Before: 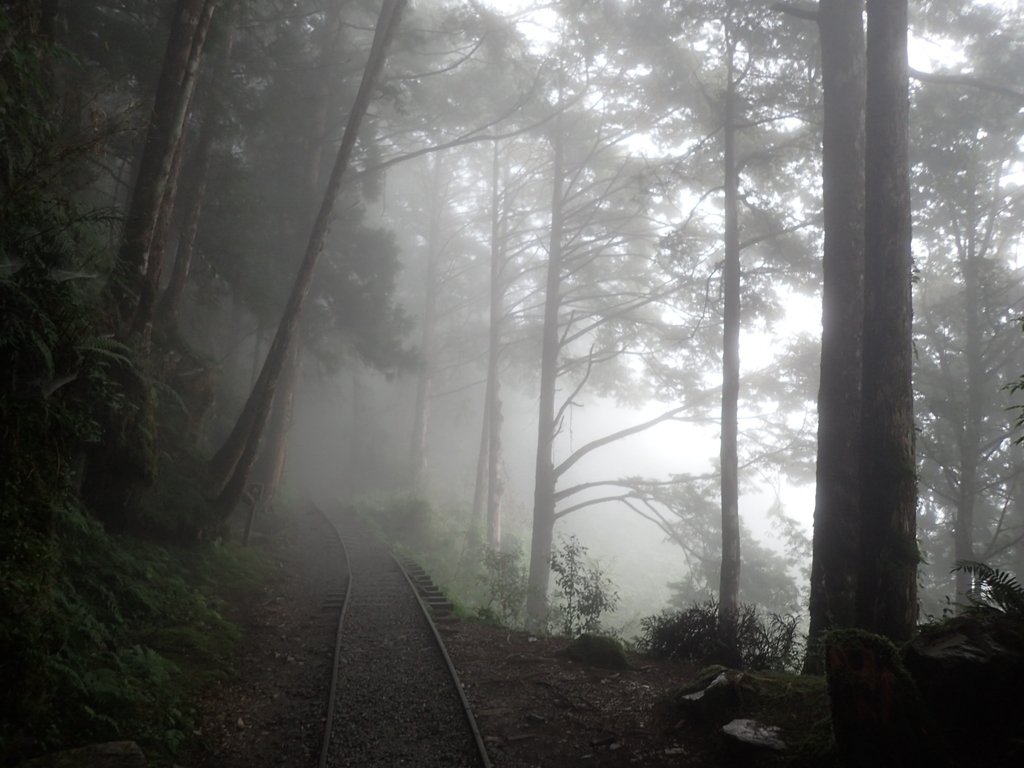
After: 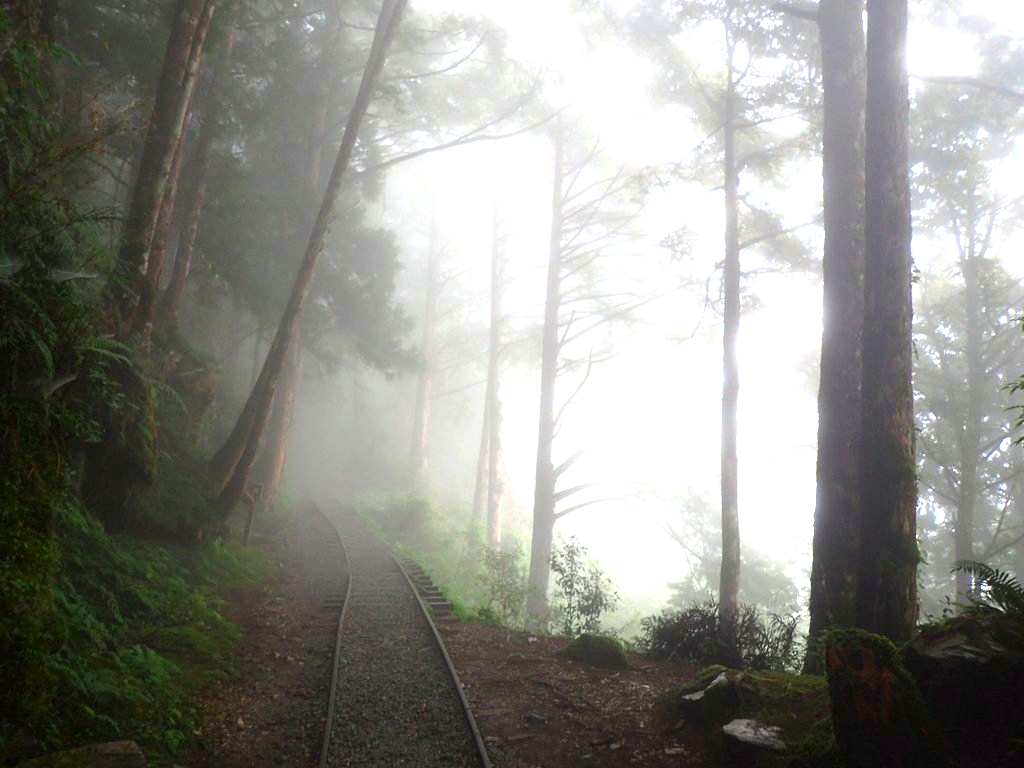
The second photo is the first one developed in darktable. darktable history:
color correction: highlights b* -0.017, saturation 1.8
exposure: black level correction 0, exposure 1.2 EV, compensate highlight preservation false
